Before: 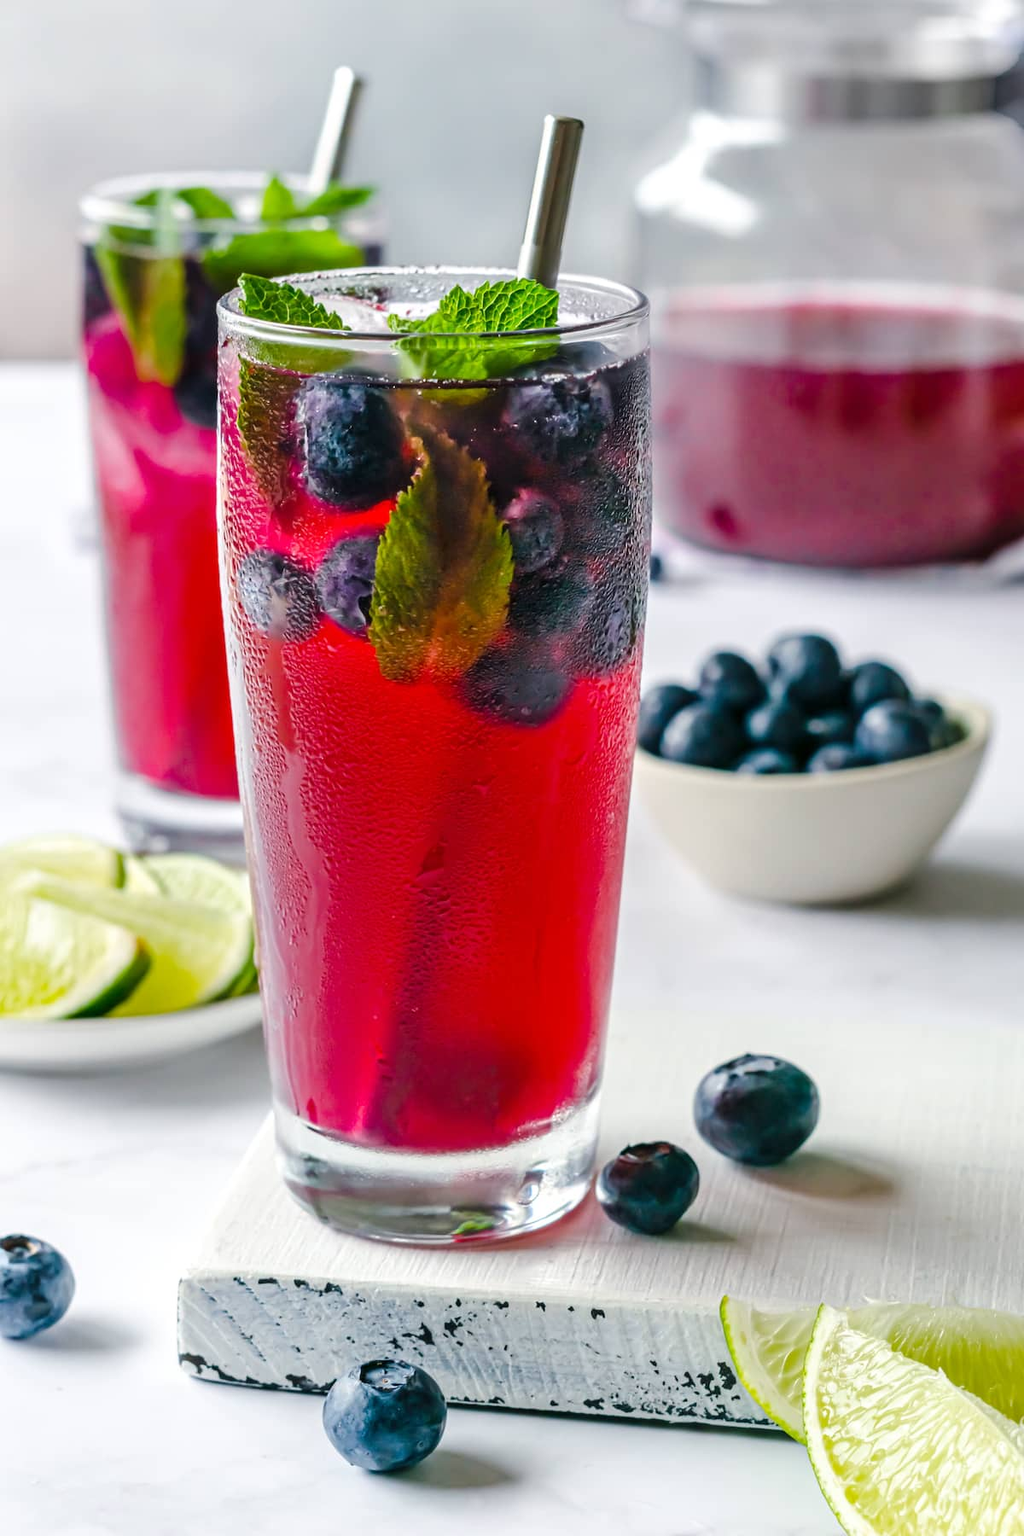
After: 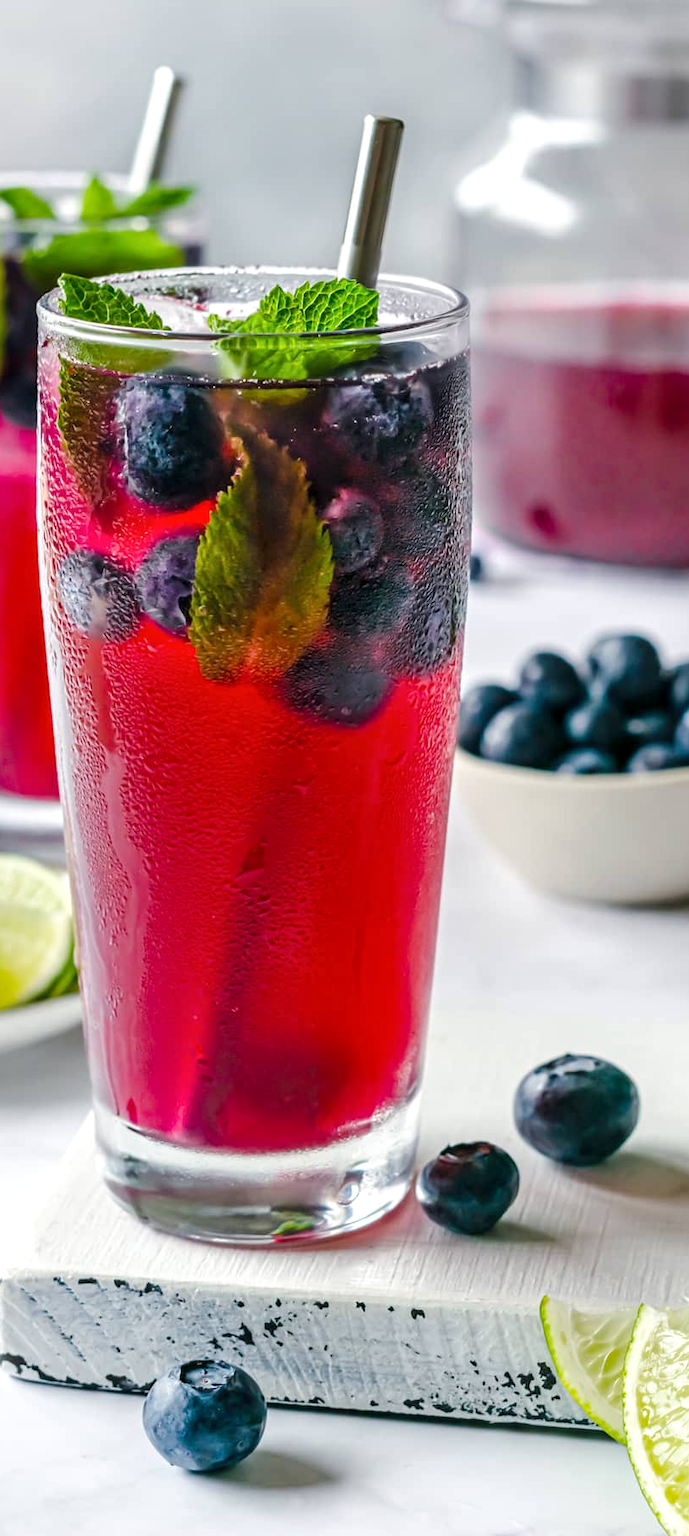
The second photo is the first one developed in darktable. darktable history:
local contrast: highlights 104%, shadows 99%, detail 119%, midtone range 0.2
crop and rotate: left 17.588%, right 15.068%
